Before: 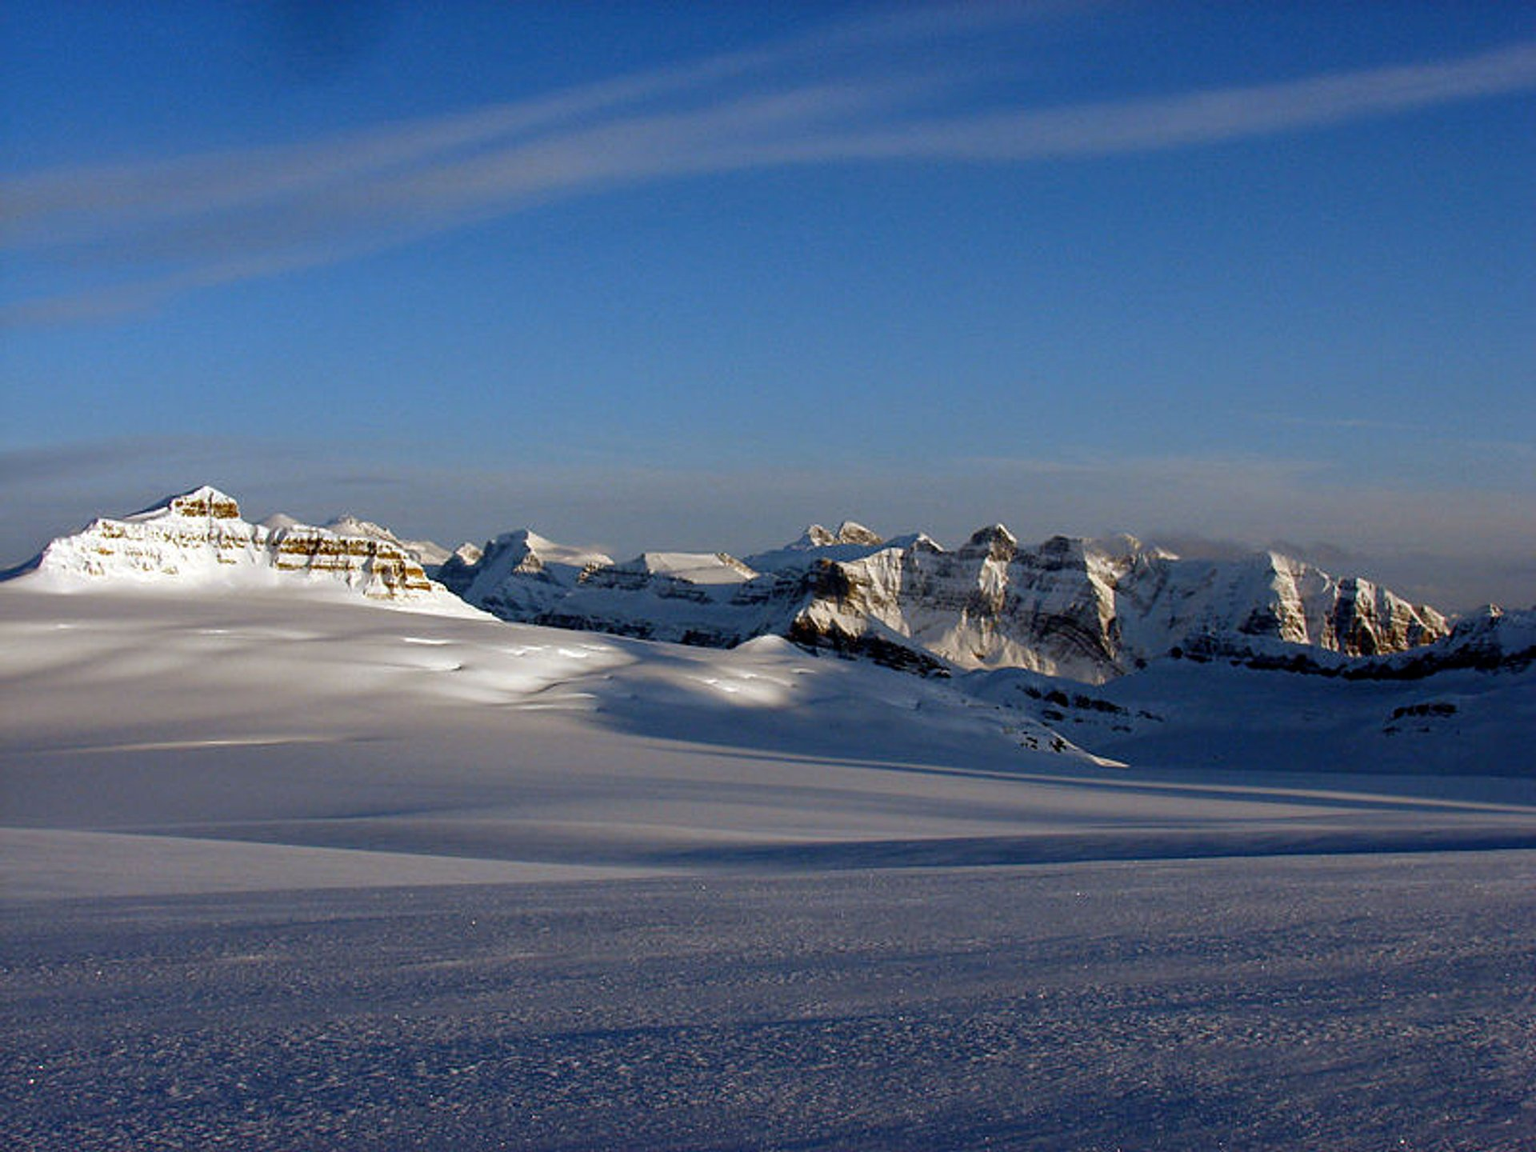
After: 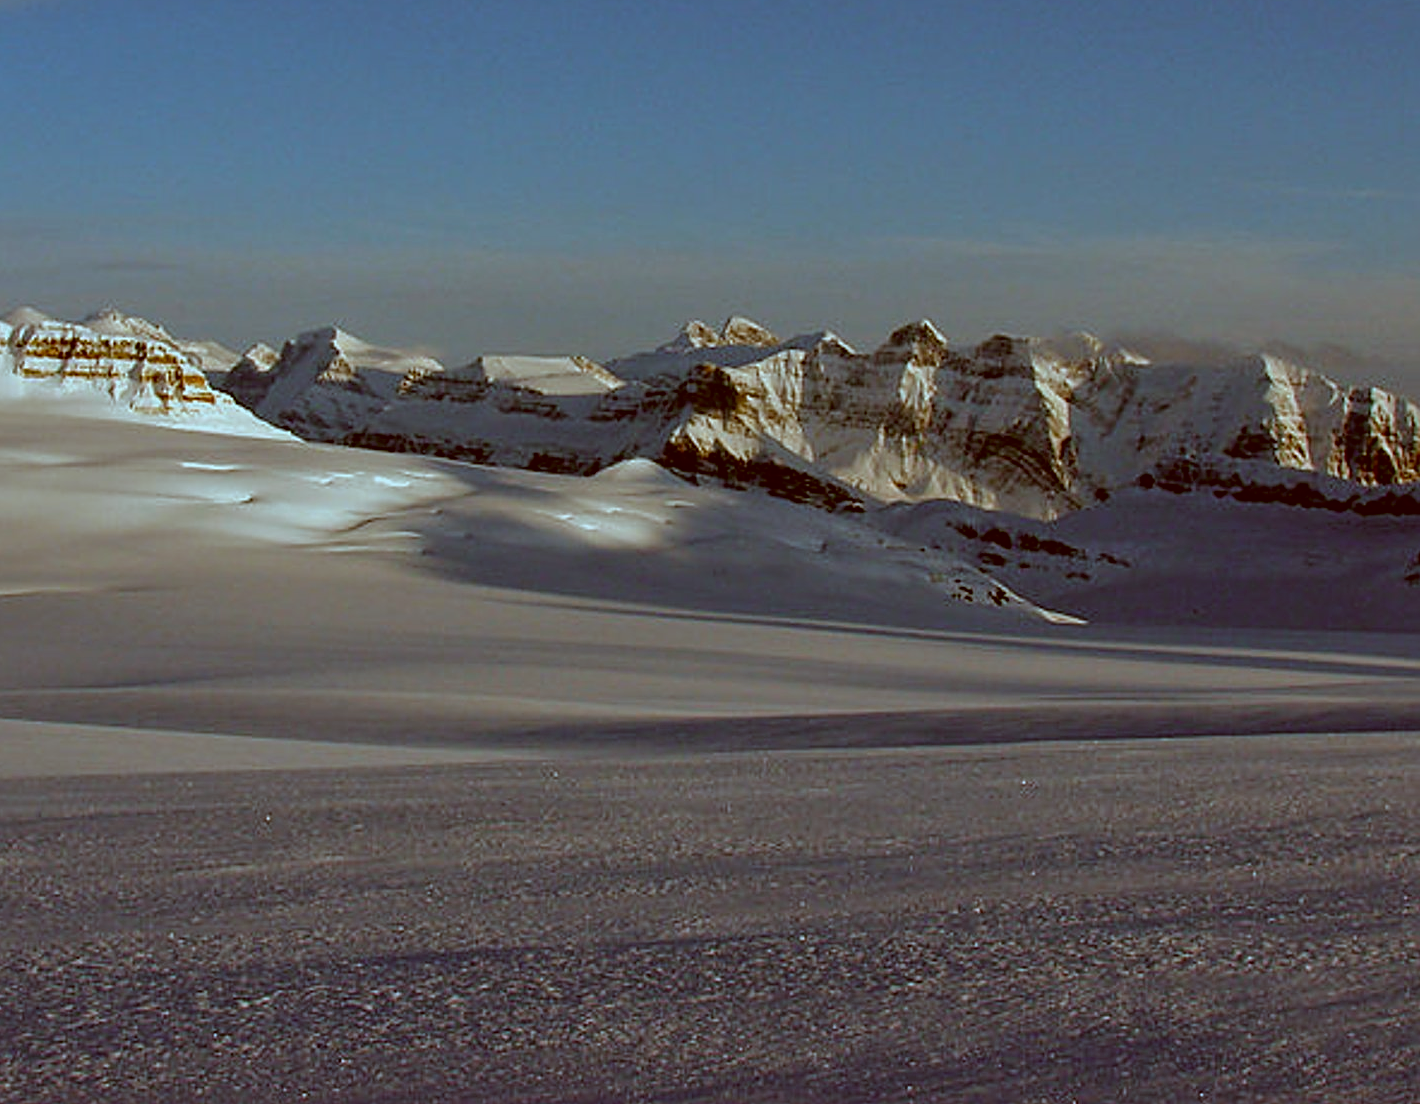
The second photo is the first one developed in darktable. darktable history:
color correction: highlights a* -13.85, highlights b* -16.05, shadows a* 10.14, shadows b* 28.91
tone equalizer: -8 EV 0.272 EV, -7 EV 0.438 EV, -6 EV 0.443 EV, -5 EV 0.24 EV, -3 EV -0.262 EV, -2 EV -0.4 EV, -1 EV -0.432 EV, +0 EV -0.25 EV, edges refinement/feathering 500, mask exposure compensation -1.57 EV, preserve details guided filter
sharpen: amount 0.487
crop: left 16.881%, top 23.315%, right 9.128%
